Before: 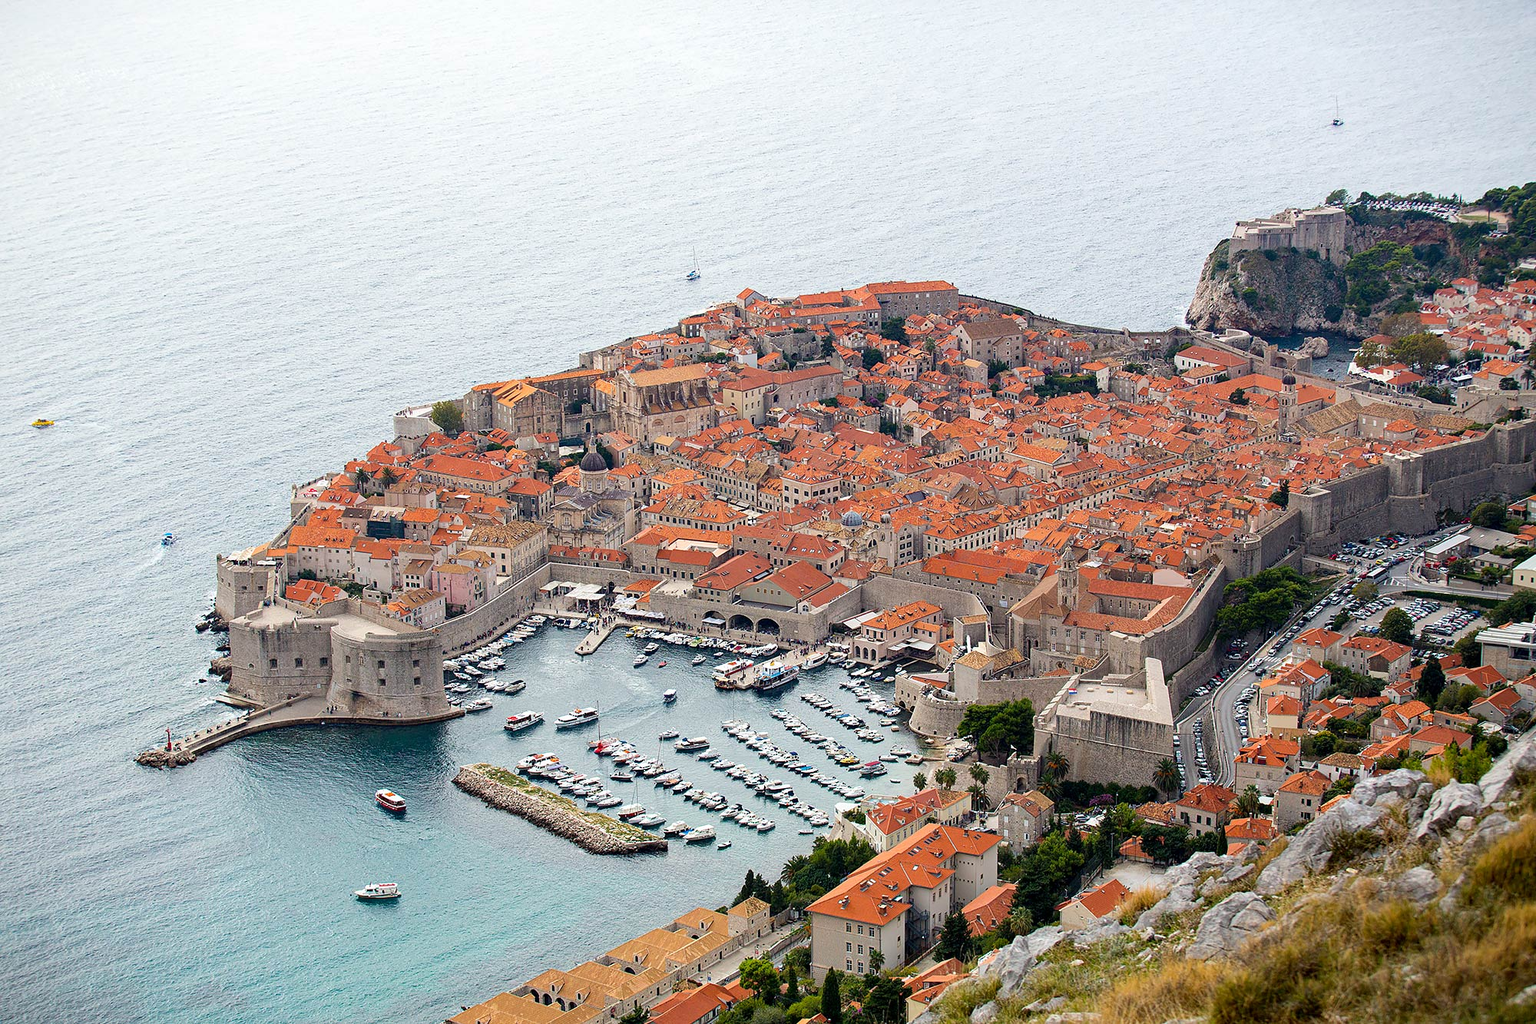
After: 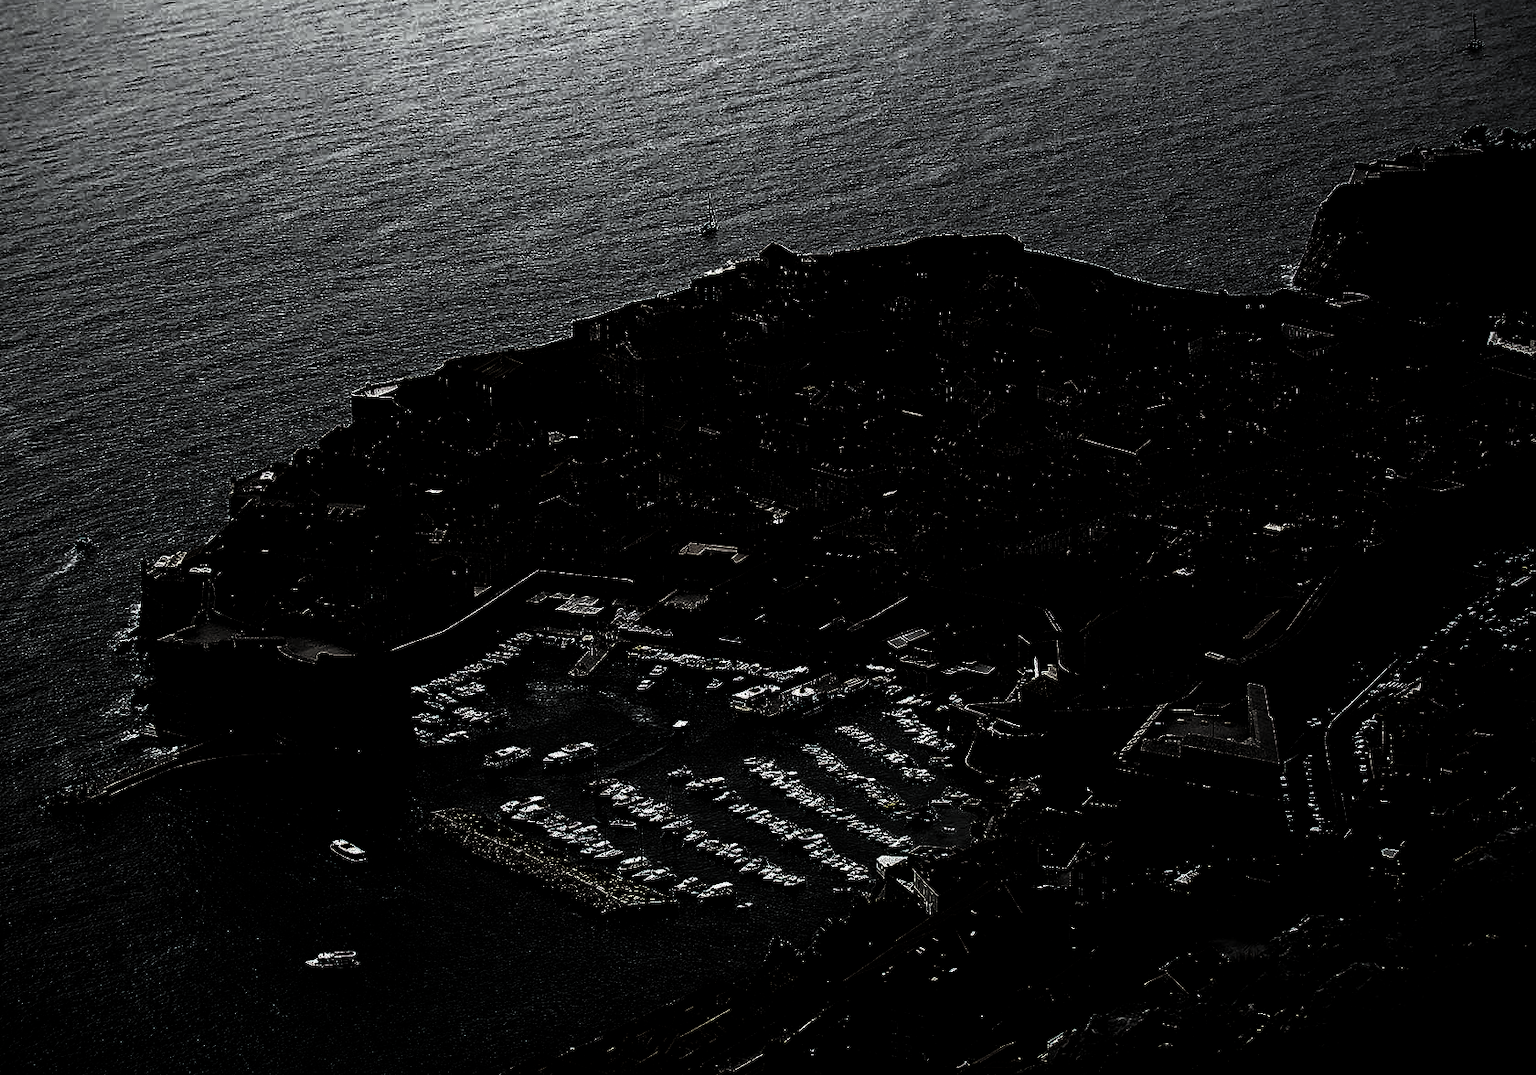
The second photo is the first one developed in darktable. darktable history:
vignetting: brightness -0.629, saturation -0.007, center (-0.028, 0.239)
crop: left 6.446%, top 8.188%, right 9.538%, bottom 3.548%
levels: levels [0.721, 0.937, 0.997]
